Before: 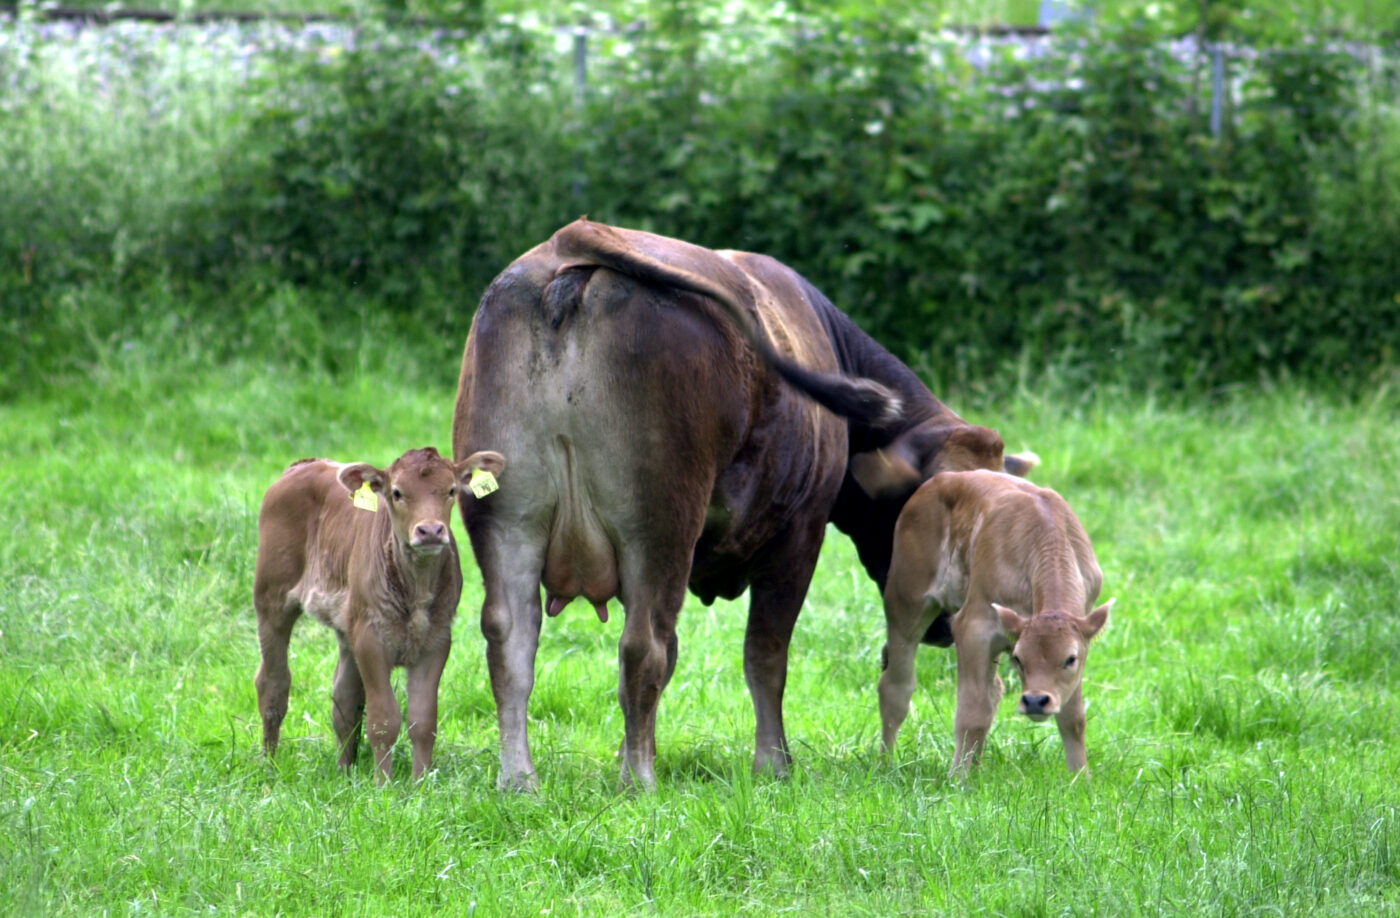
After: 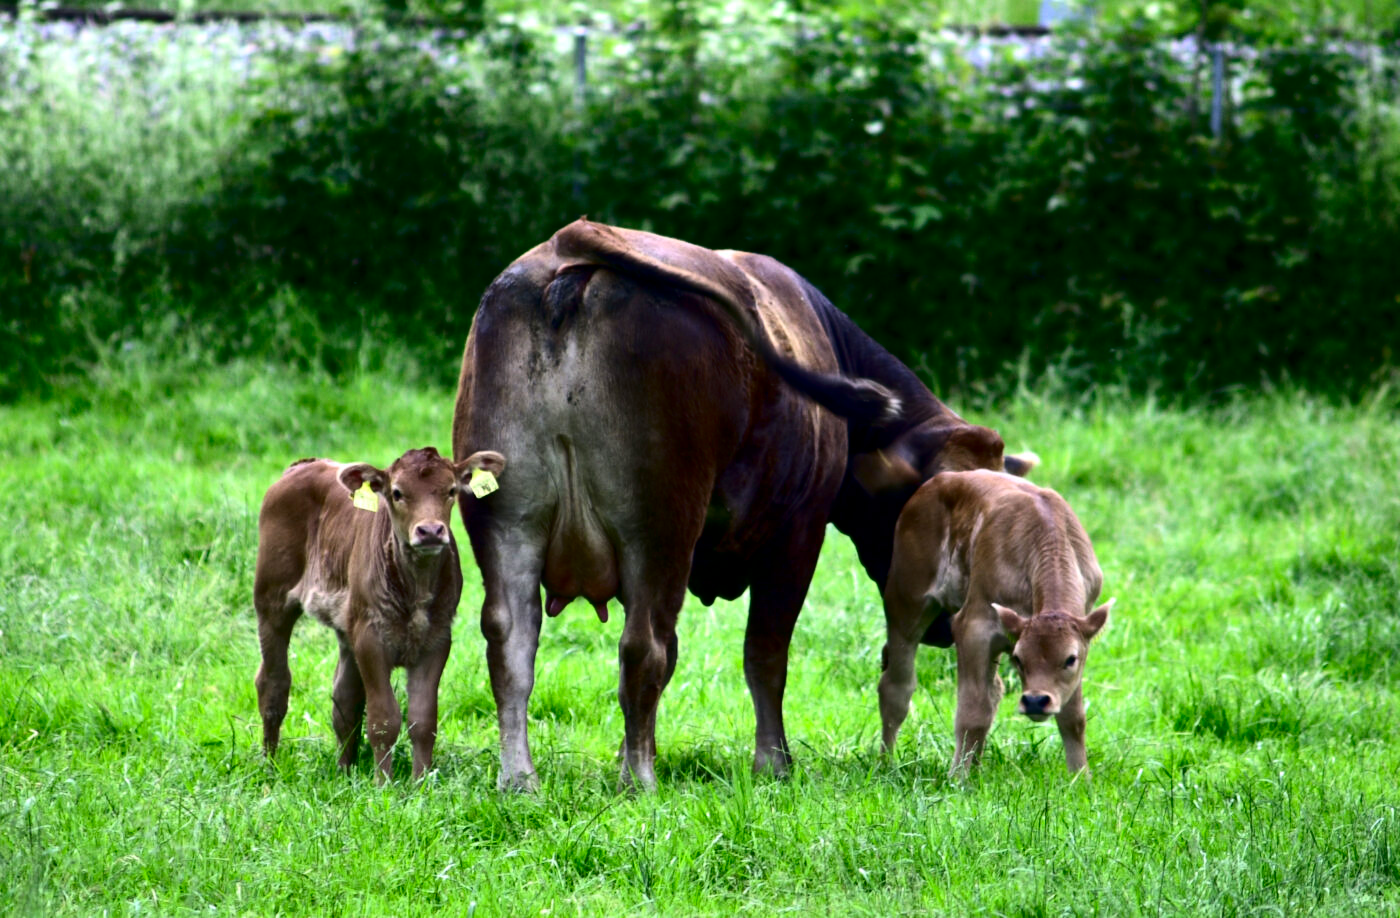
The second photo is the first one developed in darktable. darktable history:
contrast brightness saturation: contrast 0.236, brightness -0.236, saturation 0.146
